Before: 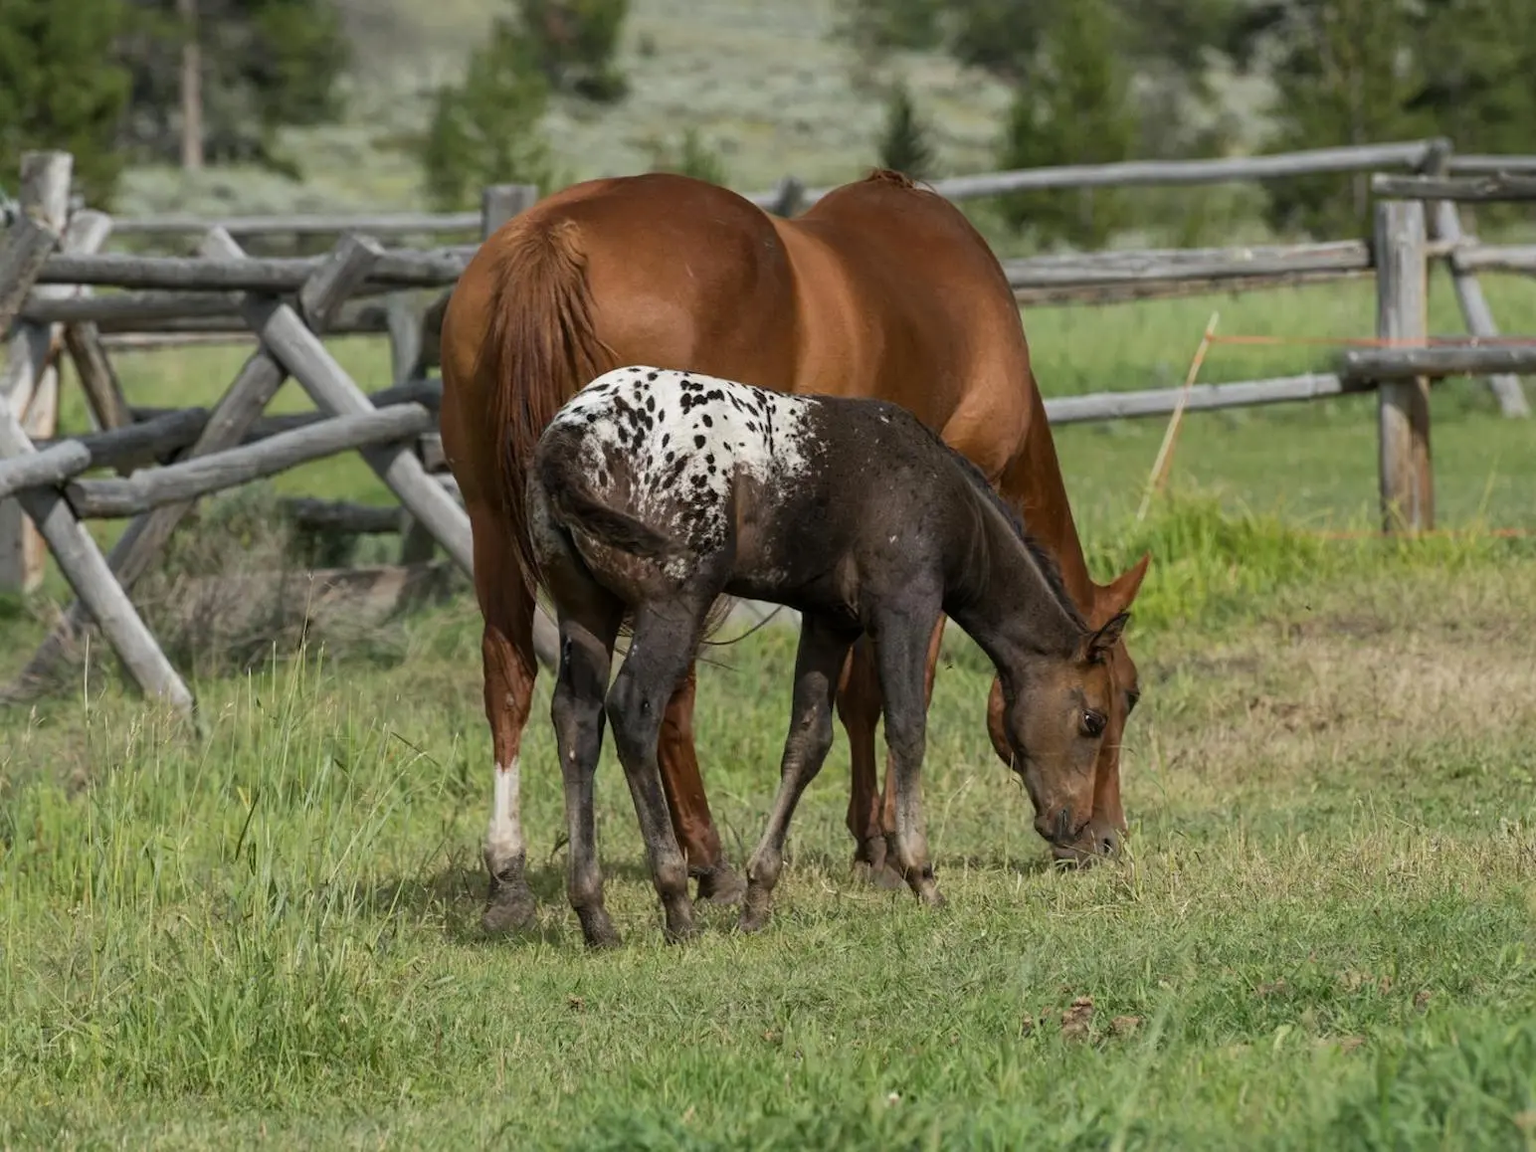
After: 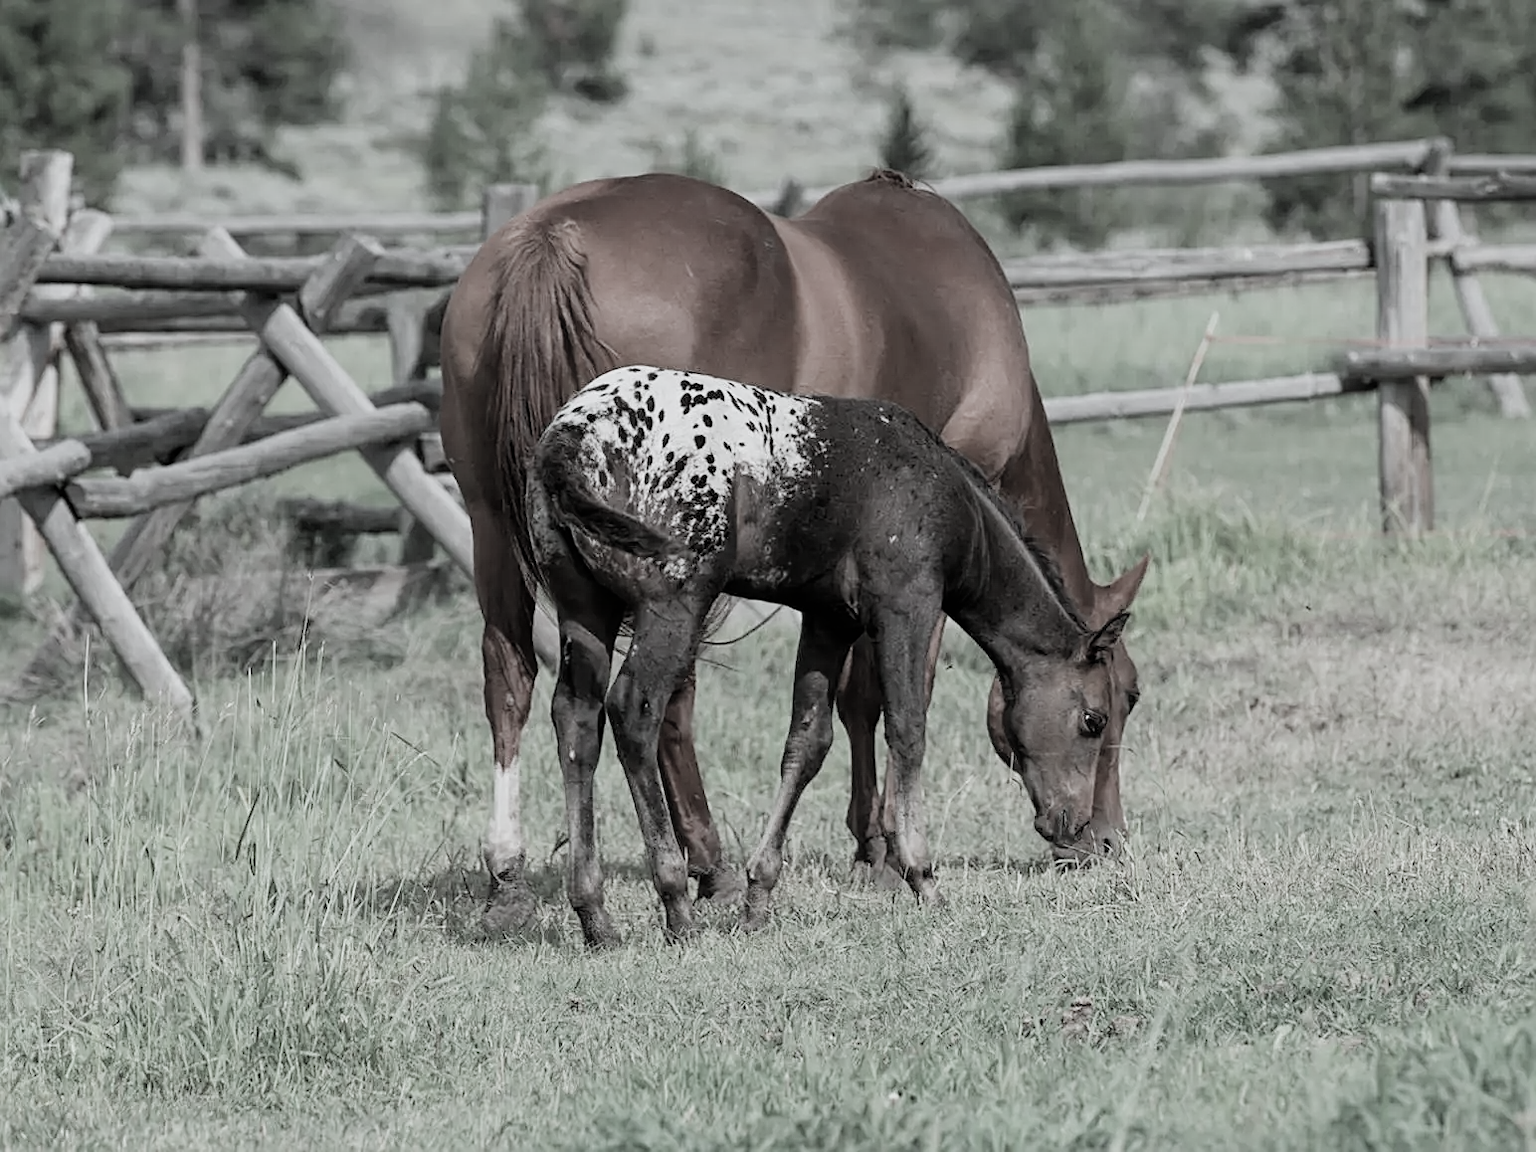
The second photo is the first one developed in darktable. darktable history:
color contrast: green-magenta contrast 0.3, blue-yellow contrast 0.15
filmic rgb: black relative exposure -7.65 EV, white relative exposure 4.56 EV, hardness 3.61
exposure: black level correction 0, exposure 0.7 EV, compensate exposure bias true, compensate highlight preservation false
white balance: red 0.954, blue 1.079
sharpen: radius 1.967
